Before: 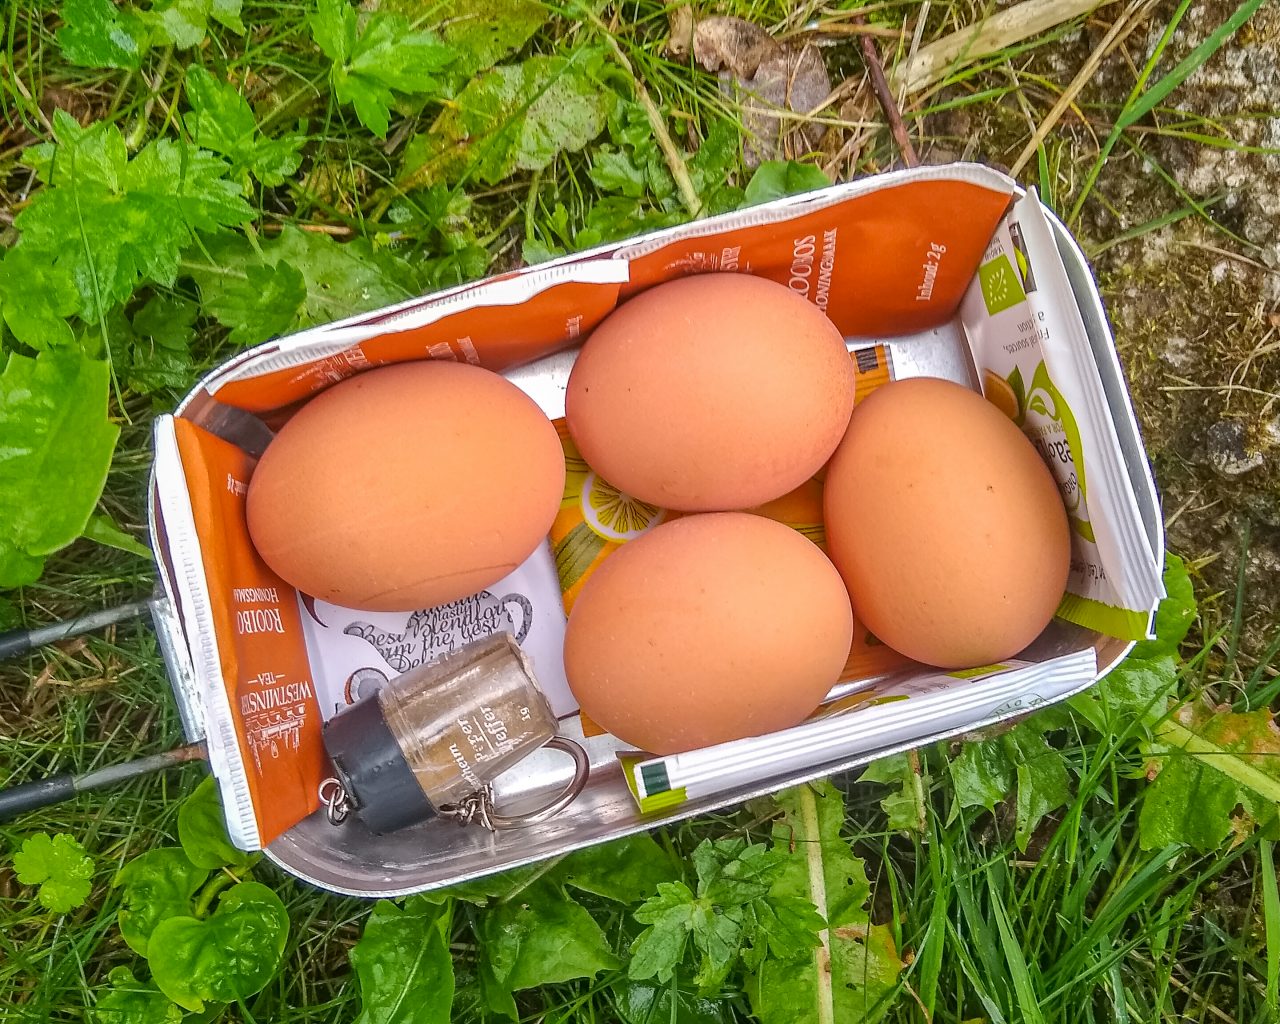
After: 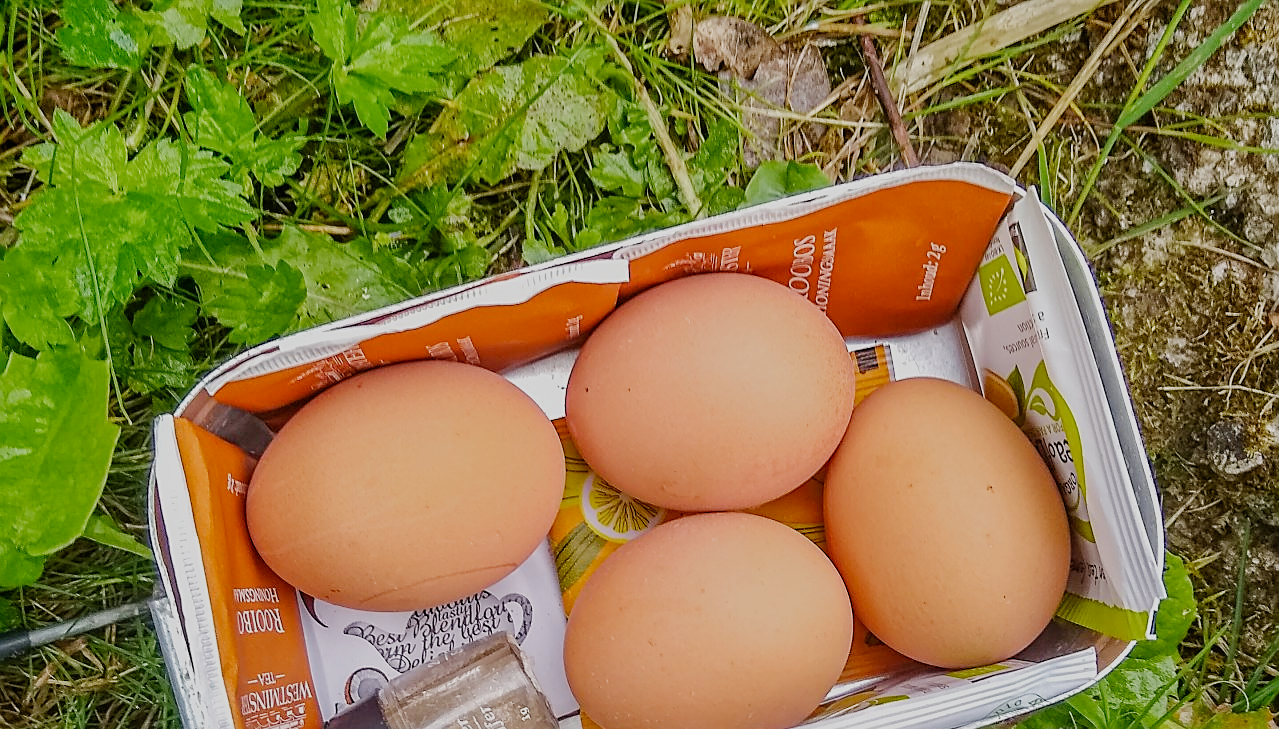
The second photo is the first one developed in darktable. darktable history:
sharpen: on, module defaults
crop: right 0.001%, bottom 28.757%
filmic rgb: black relative exposure -7.65 EV, white relative exposure 4.56 EV, hardness 3.61, preserve chrominance no, color science v4 (2020)
